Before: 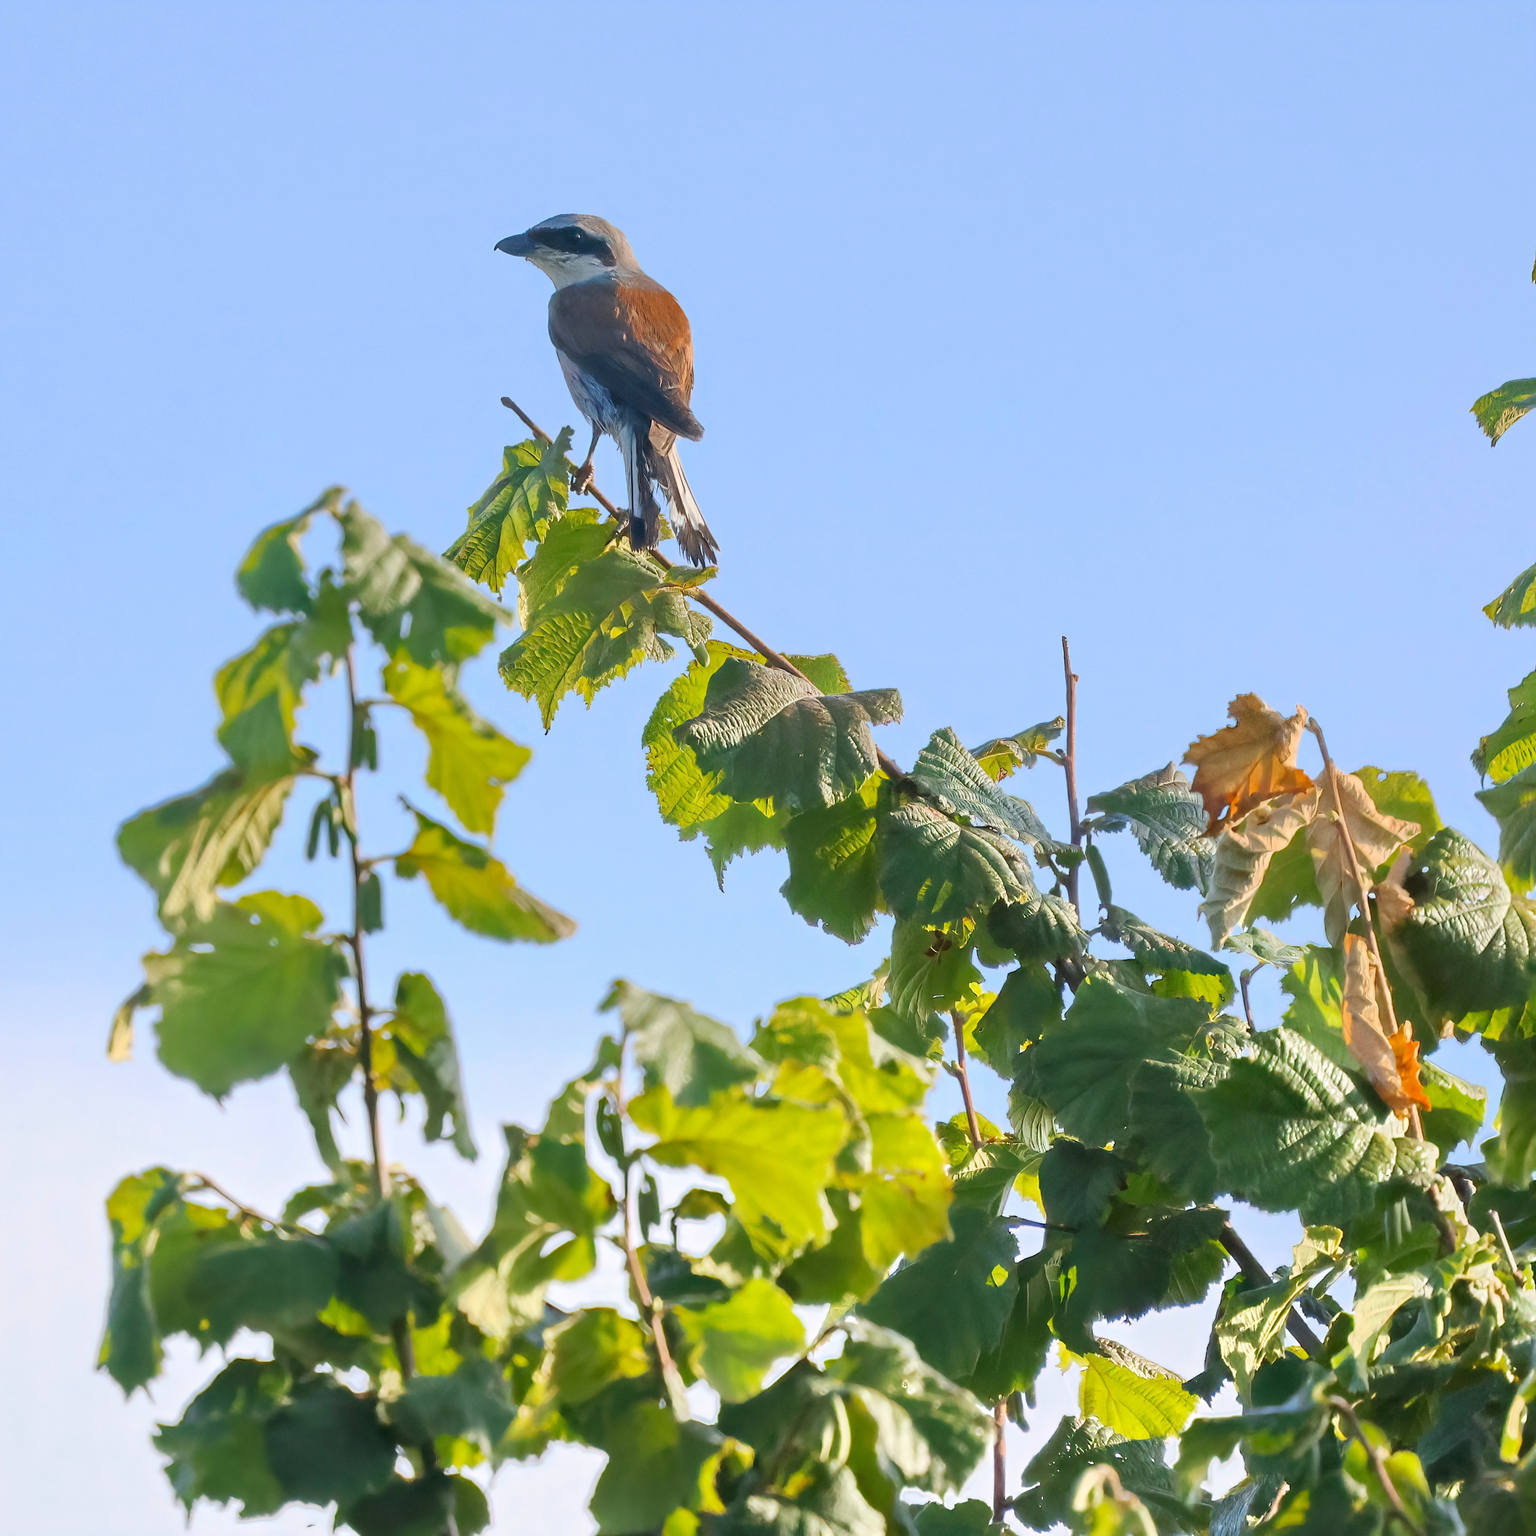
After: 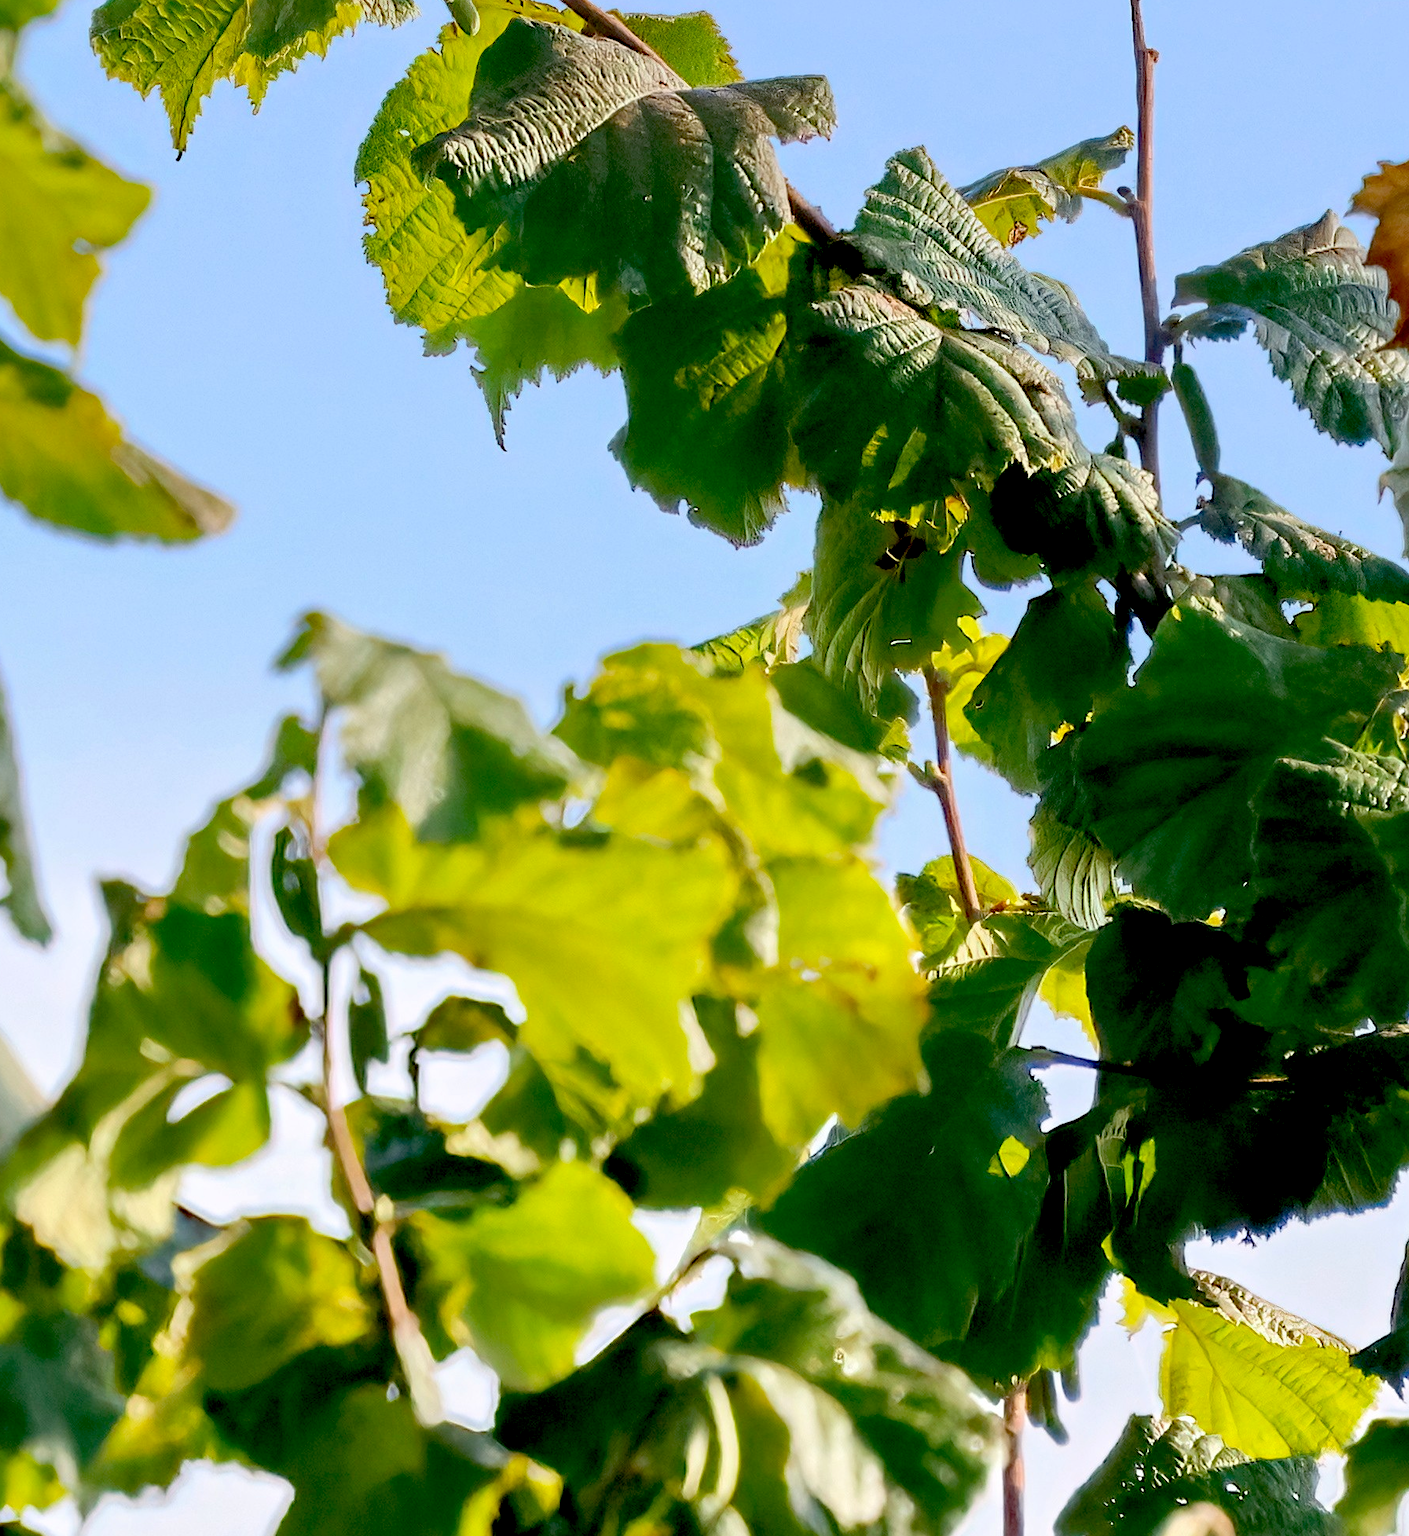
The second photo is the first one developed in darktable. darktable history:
exposure: black level correction 0.048, exposure 0.014 EV, compensate highlight preservation false
crop: left 29.256%, top 42.178%, right 20.908%, bottom 3.505%
